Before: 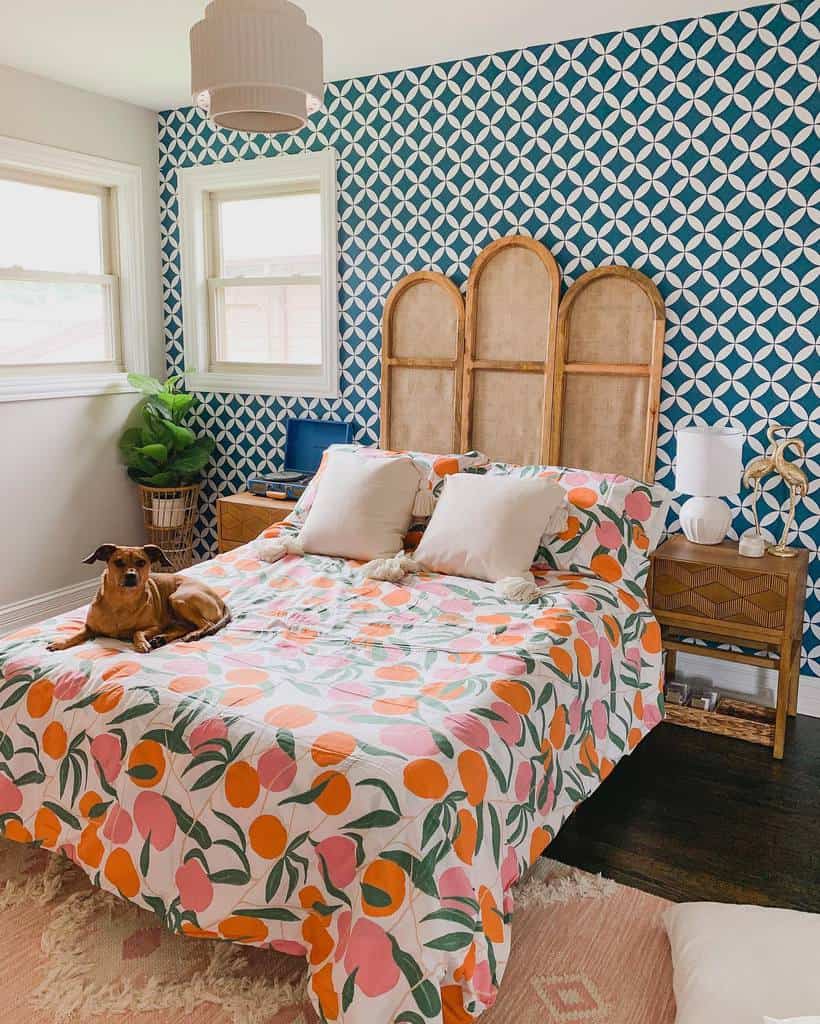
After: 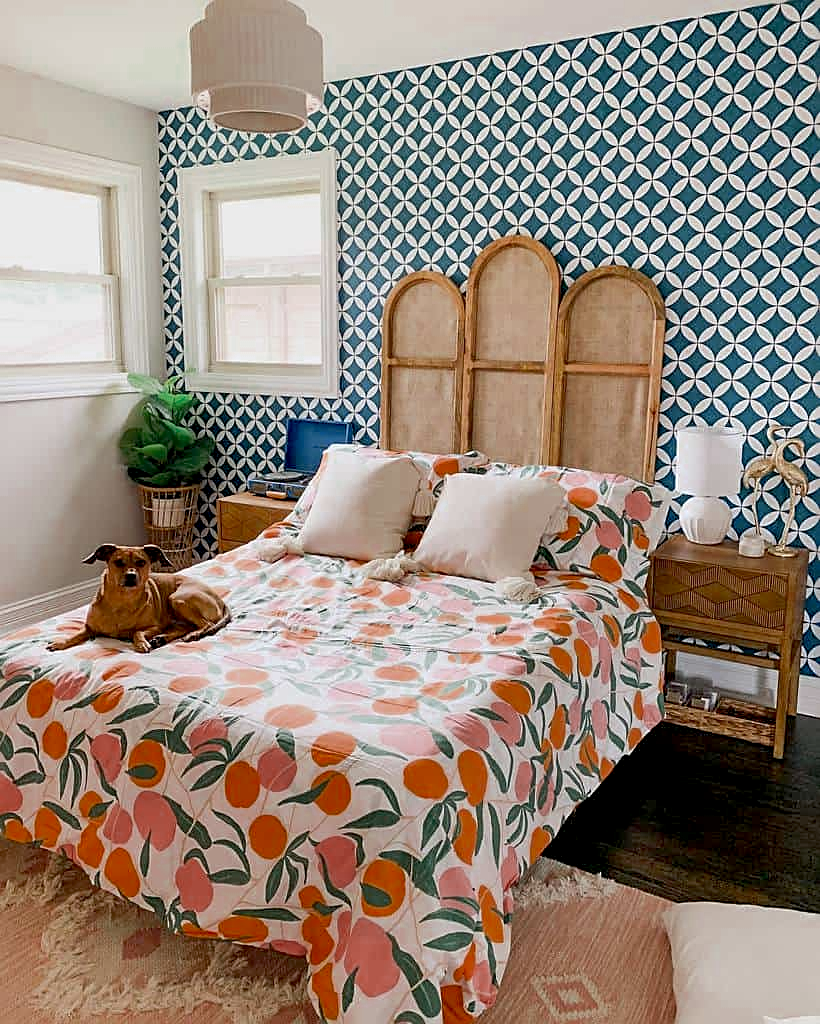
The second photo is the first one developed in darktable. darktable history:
sharpen: on, module defaults
exposure: black level correction 0.011, compensate highlight preservation false
color zones: curves: ch0 [(0, 0.5) (0.125, 0.4) (0.25, 0.5) (0.375, 0.4) (0.5, 0.4) (0.625, 0.6) (0.75, 0.6) (0.875, 0.5)]; ch1 [(0, 0.4) (0.125, 0.5) (0.25, 0.4) (0.375, 0.4) (0.5, 0.4) (0.625, 0.4) (0.75, 0.5) (0.875, 0.4)]; ch2 [(0, 0.6) (0.125, 0.5) (0.25, 0.5) (0.375, 0.6) (0.5, 0.6) (0.625, 0.5) (0.75, 0.5) (0.875, 0.5)]
